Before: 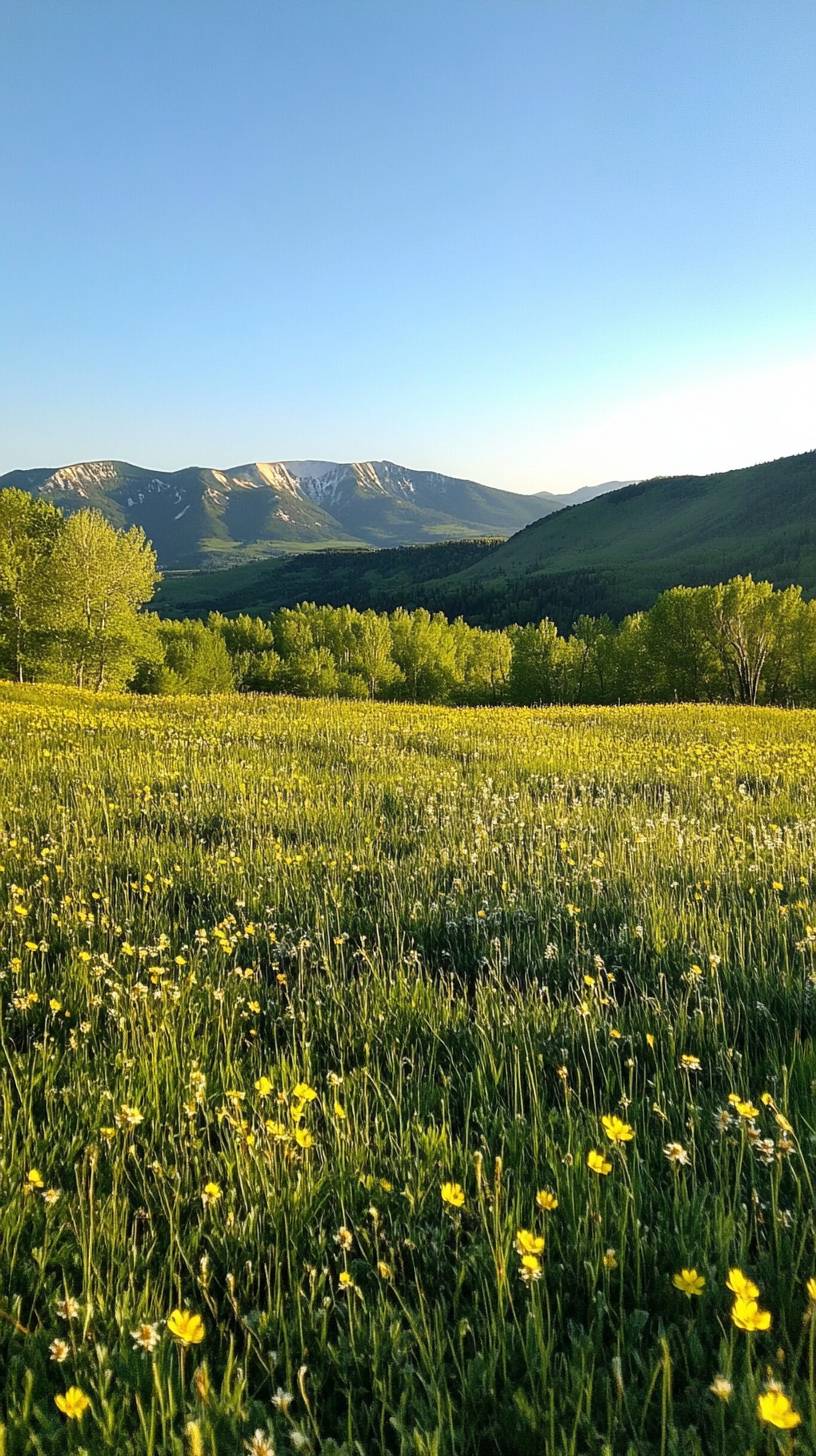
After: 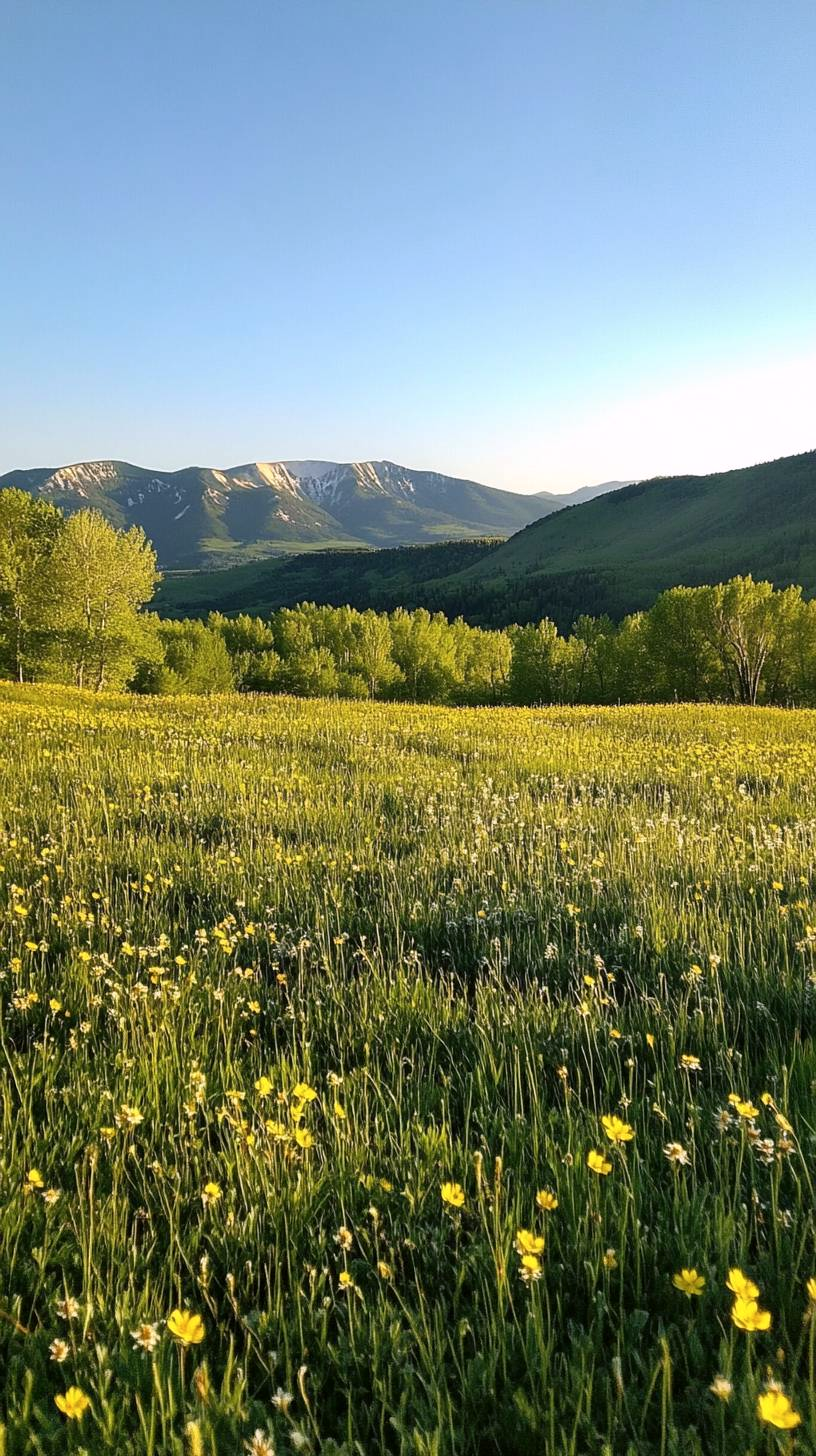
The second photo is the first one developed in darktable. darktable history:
color correction: highlights a* 3.06, highlights b* -1.1, shadows a* -0.11, shadows b* 1.9, saturation 0.975
